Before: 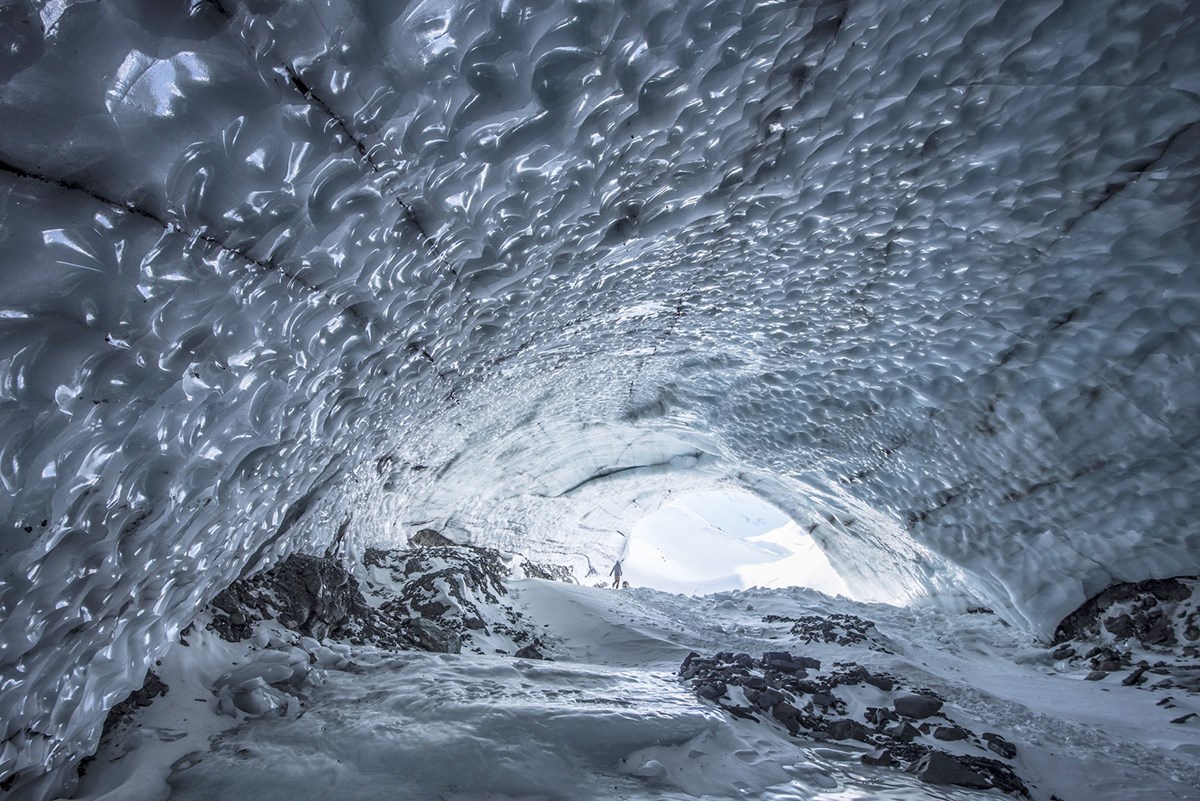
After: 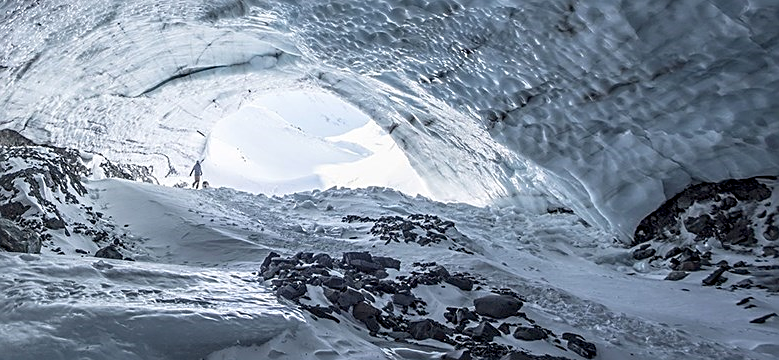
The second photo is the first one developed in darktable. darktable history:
sharpen: amount 0.601
crop and rotate: left 35.026%, top 50.068%, bottom 4.979%
exposure: black level correction 0.005, exposure 0.005 EV, compensate highlight preservation false
